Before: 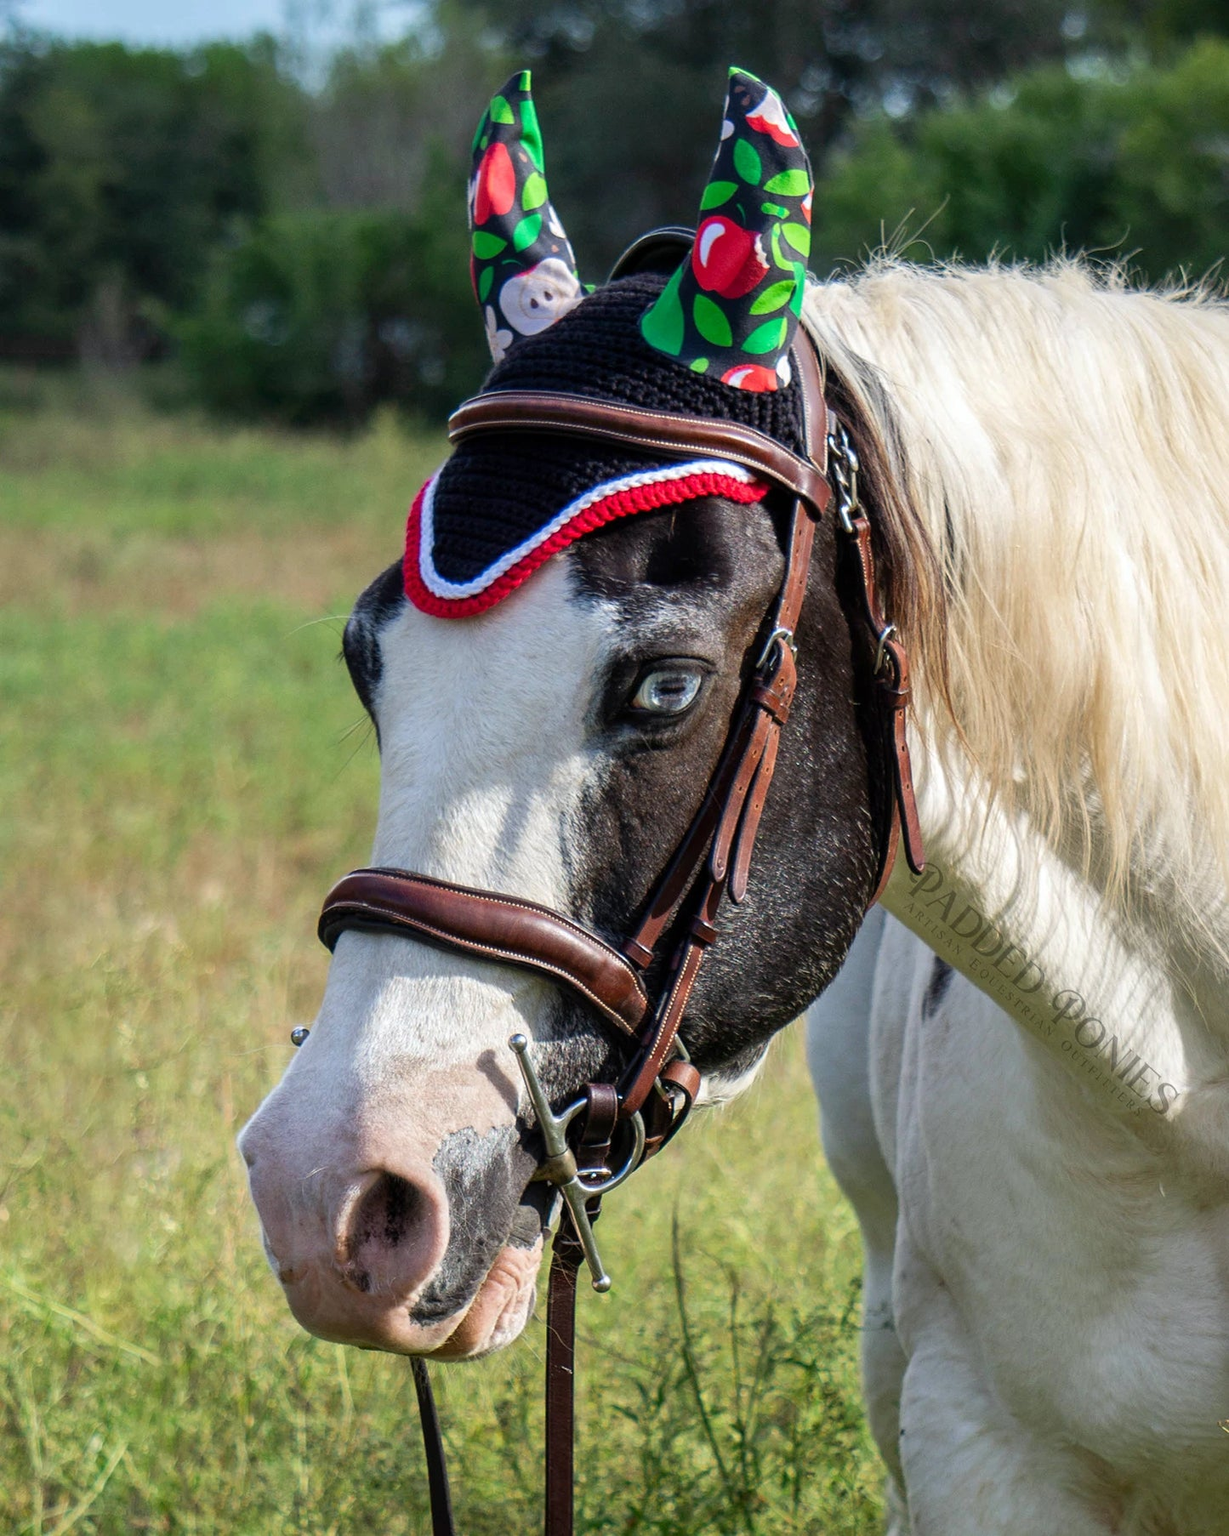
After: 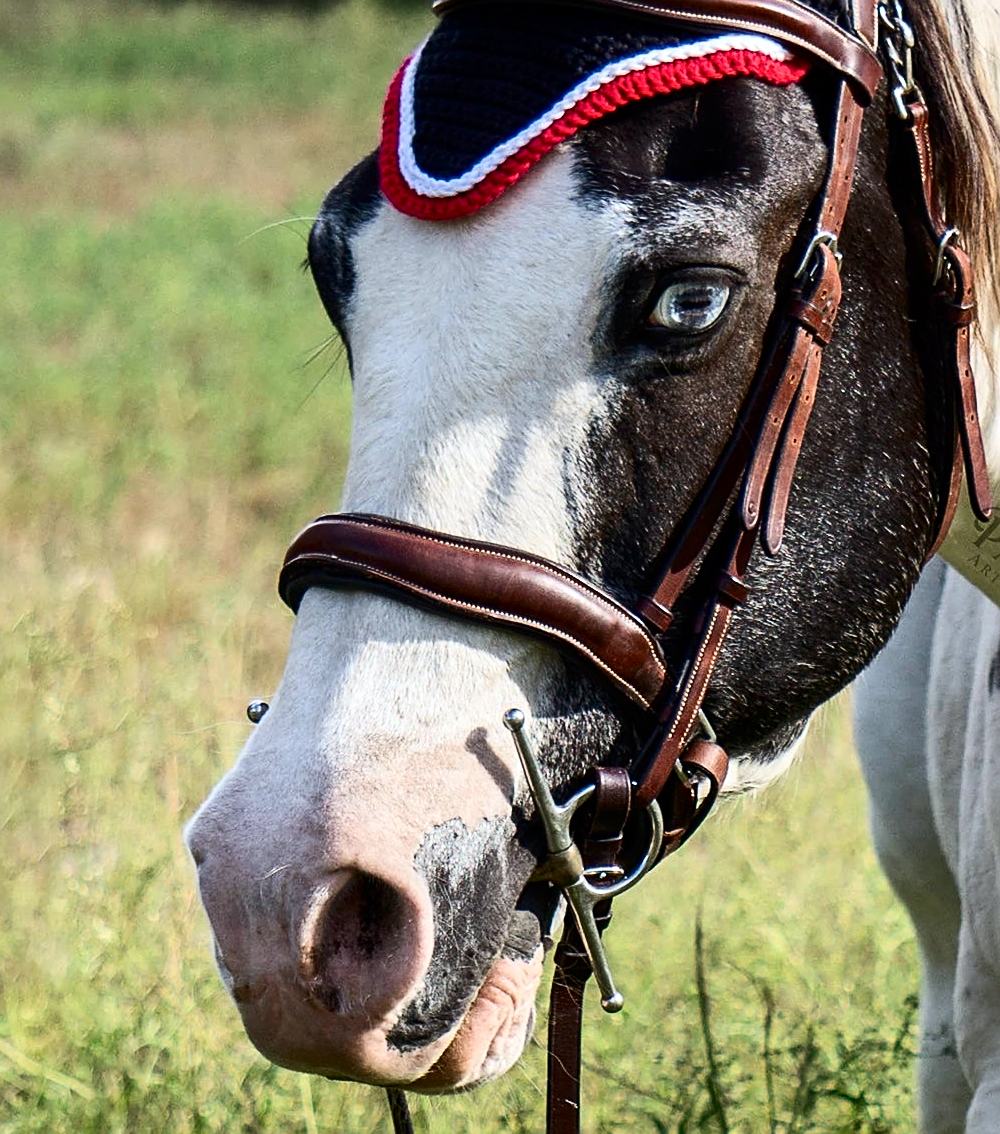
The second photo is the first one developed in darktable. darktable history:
crop: left 6.576%, top 28.081%, right 24.153%, bottom 9.078%
contrast brightness saturation: contrast 0.288
sharpen: on, module defaults
